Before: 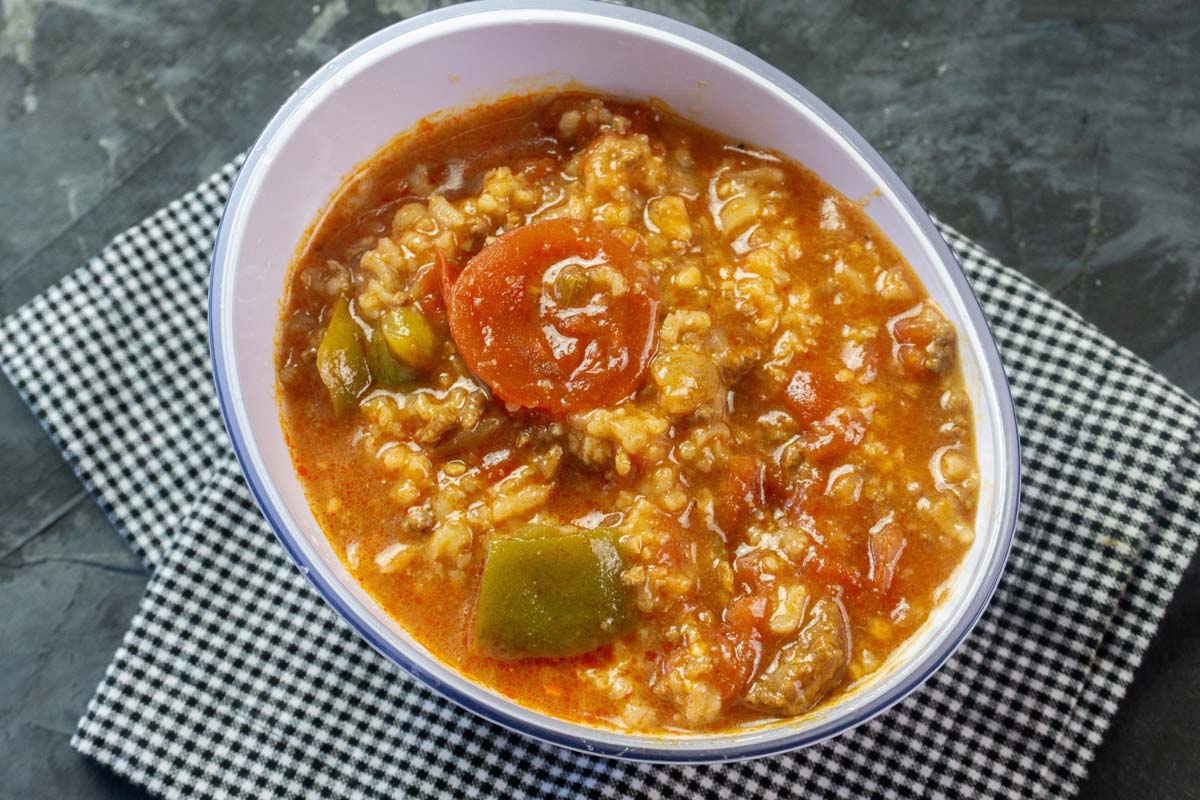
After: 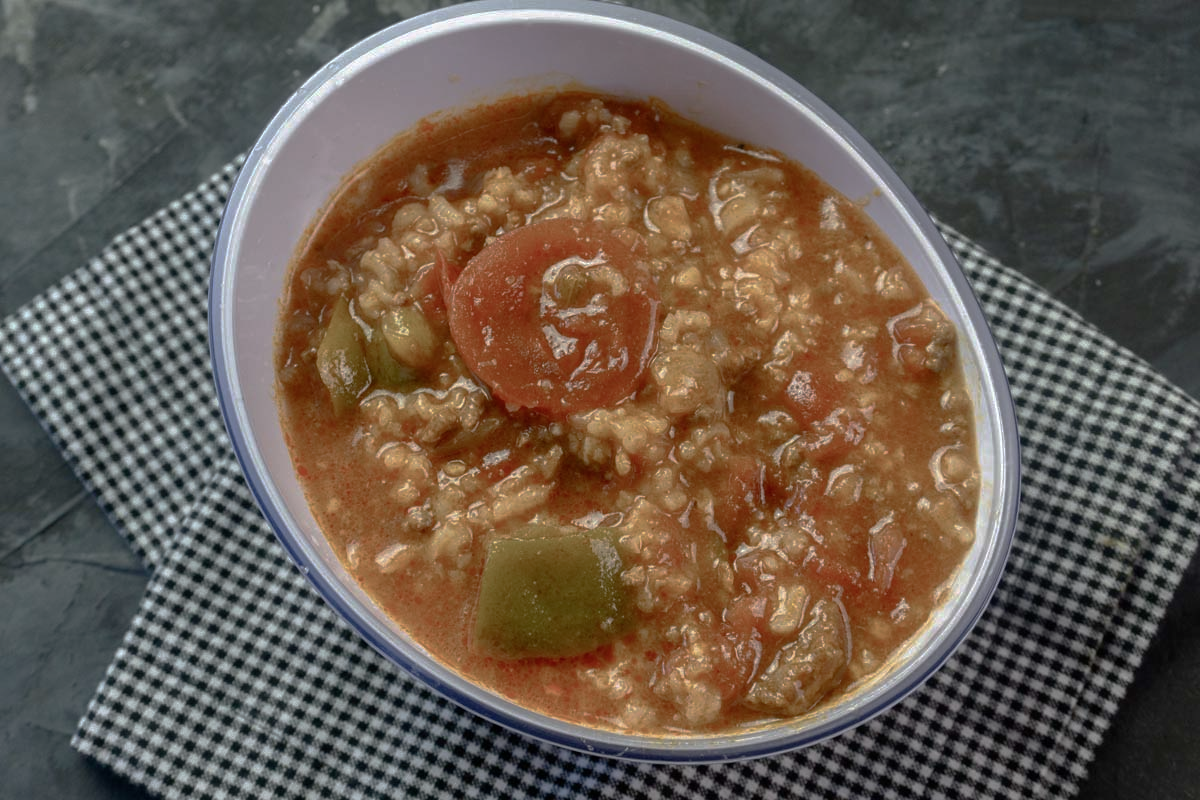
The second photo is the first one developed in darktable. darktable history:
color balance rgb: perceptual saturation grading › global saturation -10.741%, perceptual saturation grading › highlights -26.24%, perceptual saturation grading › shadows 21.646%
base curve: curves: ch0 [(0, 0) (0.841, 0.609) (1, 1)], preserve colors none
